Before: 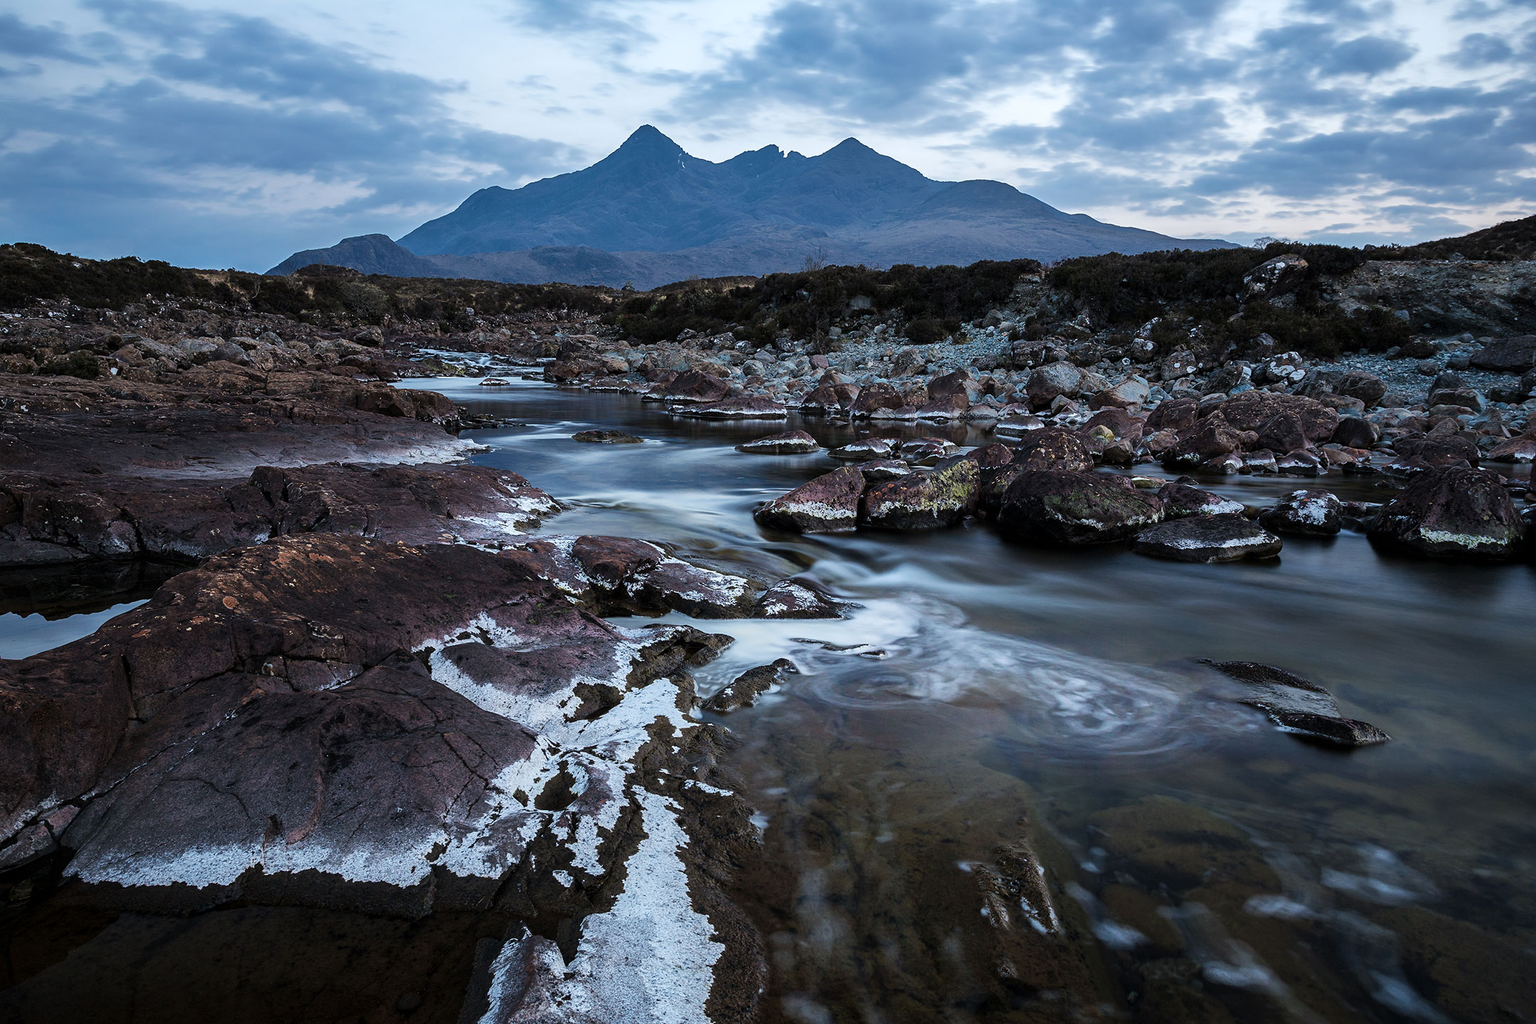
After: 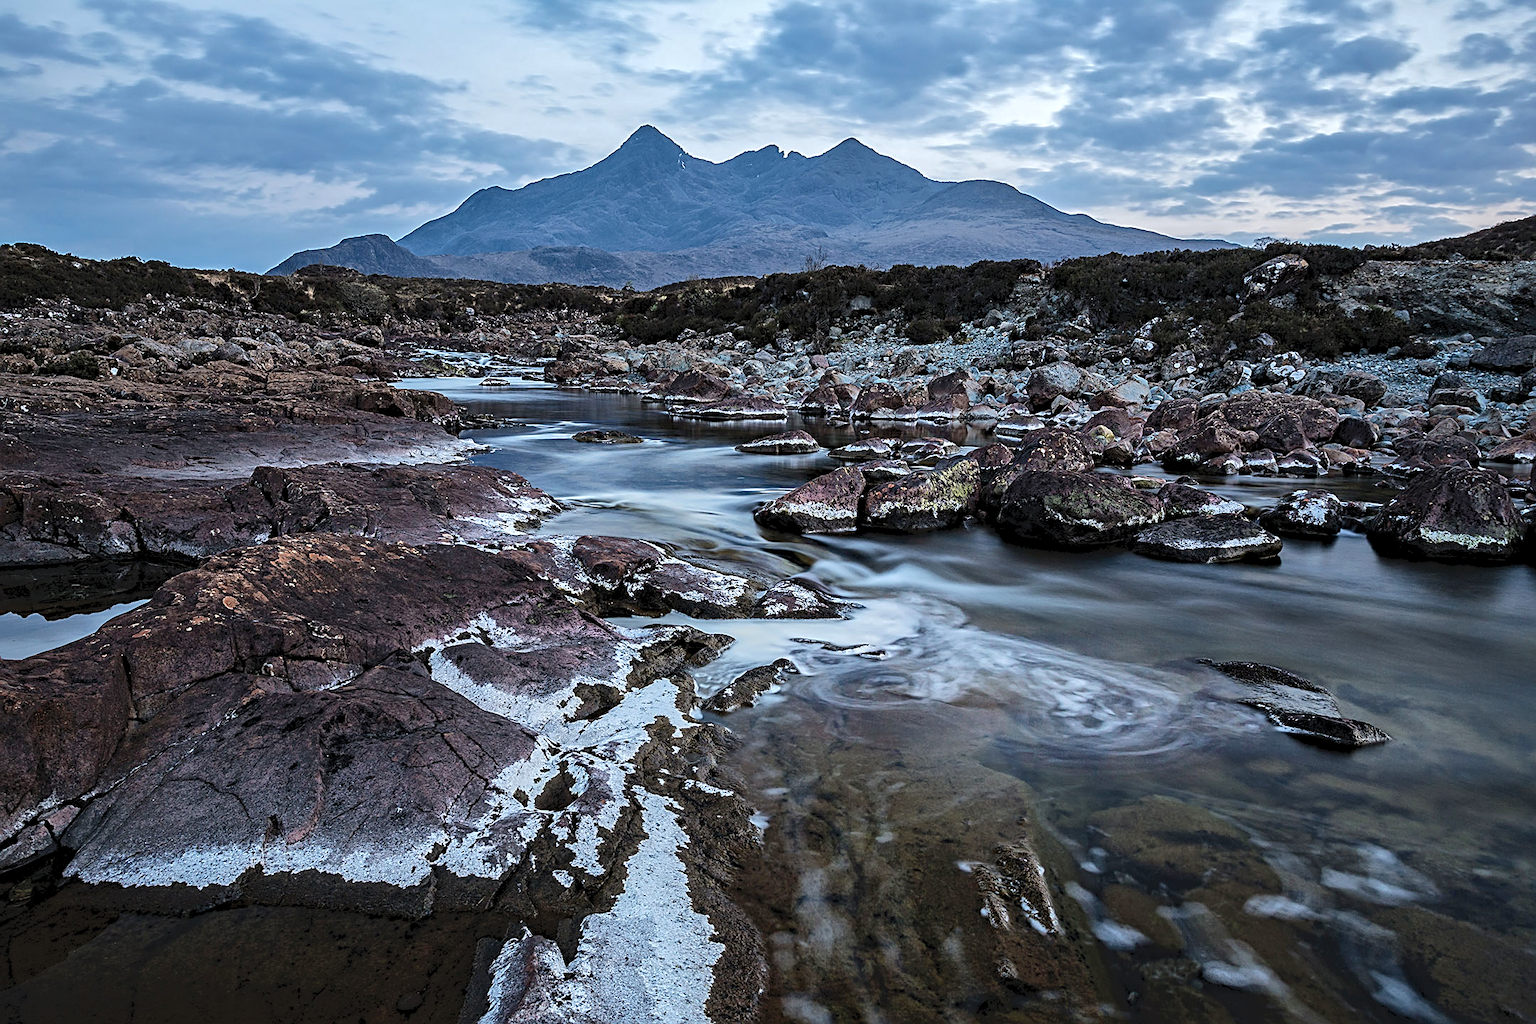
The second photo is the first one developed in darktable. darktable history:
sharpen: on, module defaults
contrast equalizer: y [[0.5, 0.501, 0.525, 0.597, 0.58, 0.514], [0.5 ×6], [0.5 ×6], [0 ×6], [0 ×6]]
tone curve: curves: ch0 [(0, 0) (0.003, 0.031) (0.011, 0.041) (0.025, 0.054) (0.044, 0.06) (0.069, 0.083) (0.1, 0.108) (0.136, 0.135) (0.177, 0.179) (0.224, 0.231) (0.277, 0.294) (0.335, 0.378) (0.399, 0.463) (0.468, 0.552) (0.543, 0.627) (0.623, 0.694) (0.709, 0.776) (0.801, 0.849) (0.898, 0.905) (1, 1)], color space Lab, independent channels, preserve colors none
shadows and highlights: on, module defaults
